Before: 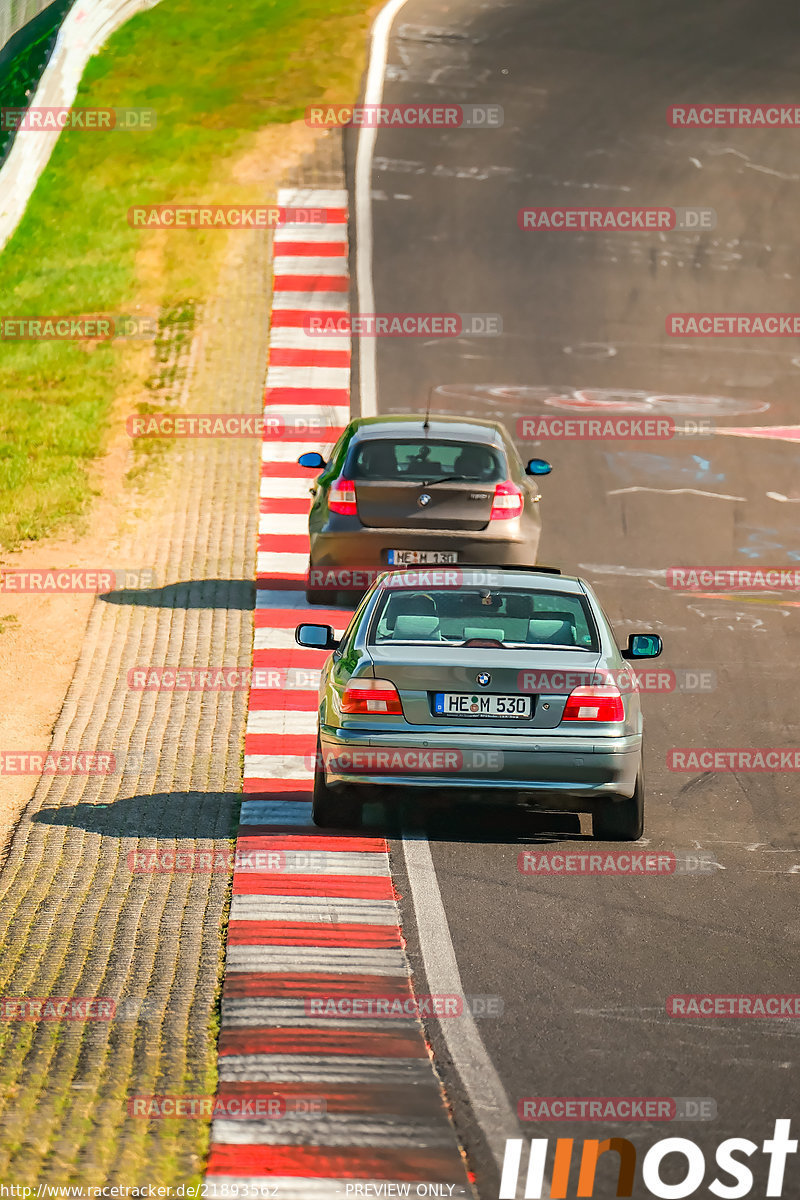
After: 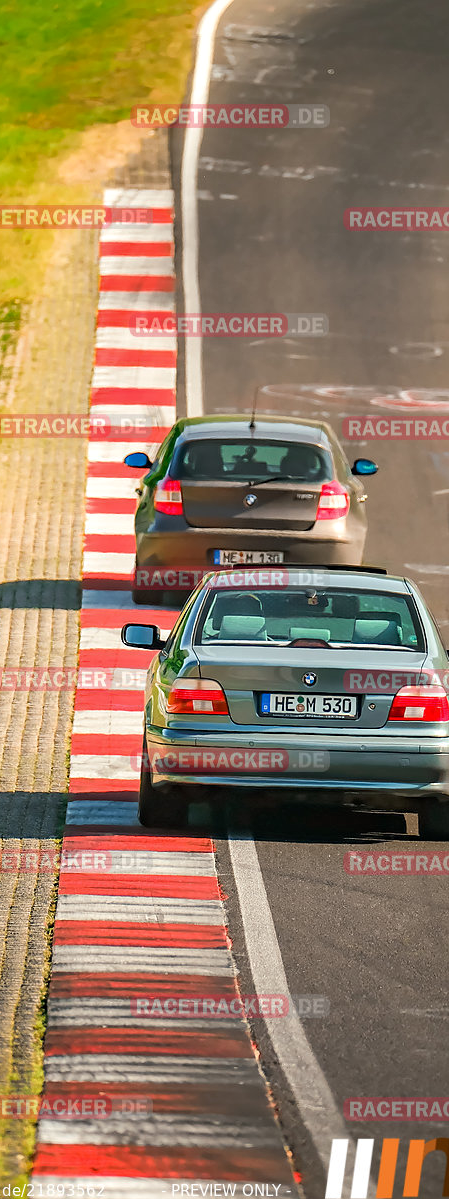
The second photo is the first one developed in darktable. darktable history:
crop: left 21.785%, right 22.088%, bottom 0.005%
local contrast: mode bilateral grid, contrast 20, coarseness 51, detail 119%, midtone range 0.2
